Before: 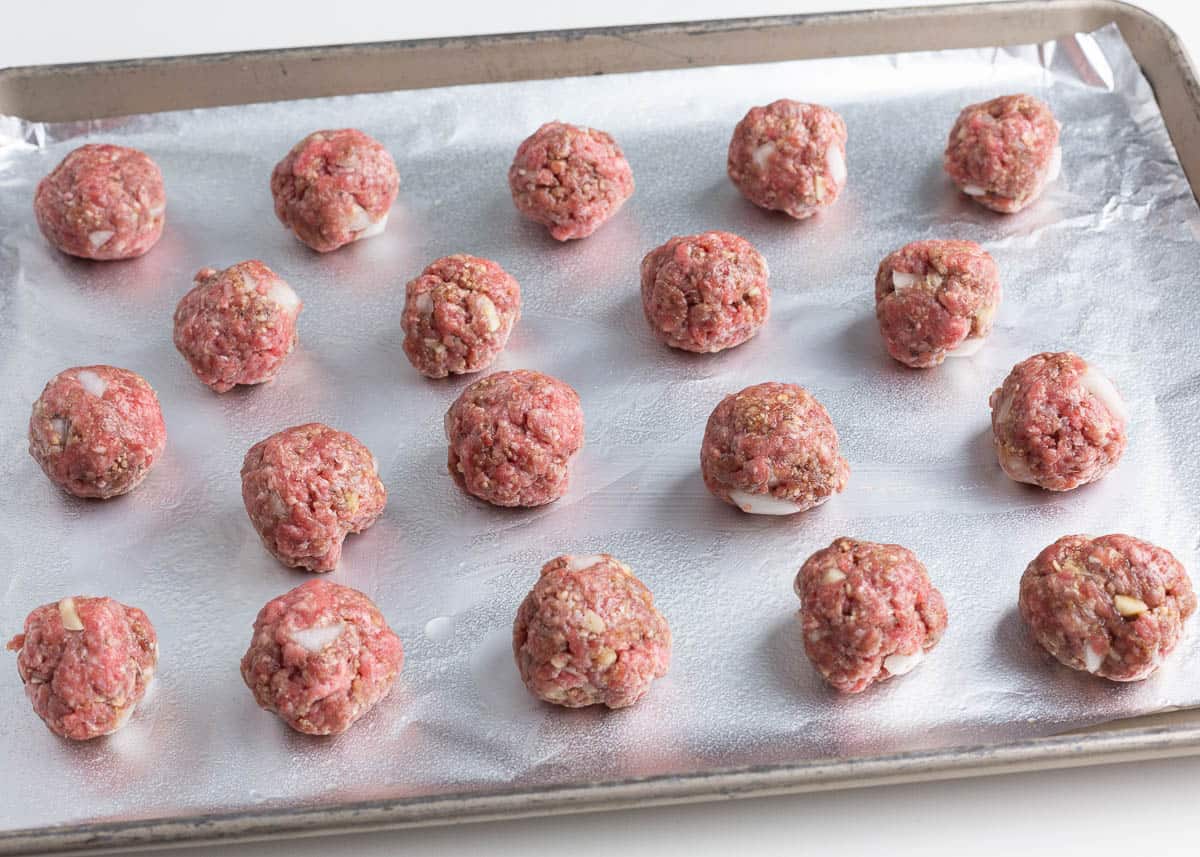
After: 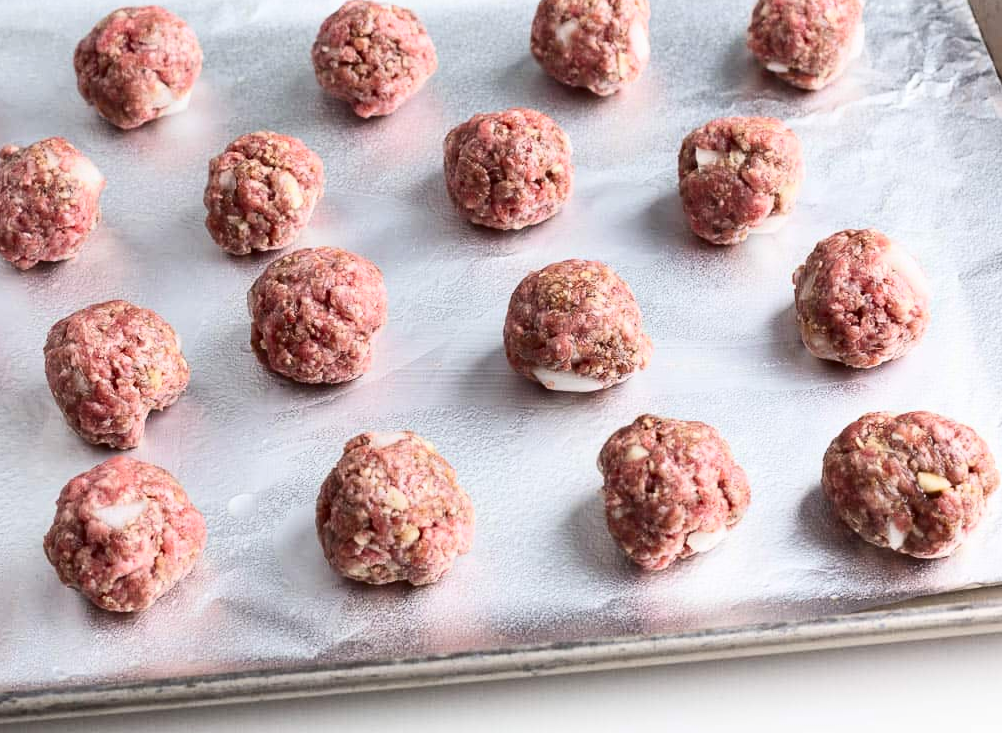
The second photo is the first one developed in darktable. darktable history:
contrast brightness saturation: contrast 0.277
crop: left 16.474%, top 14.423%
